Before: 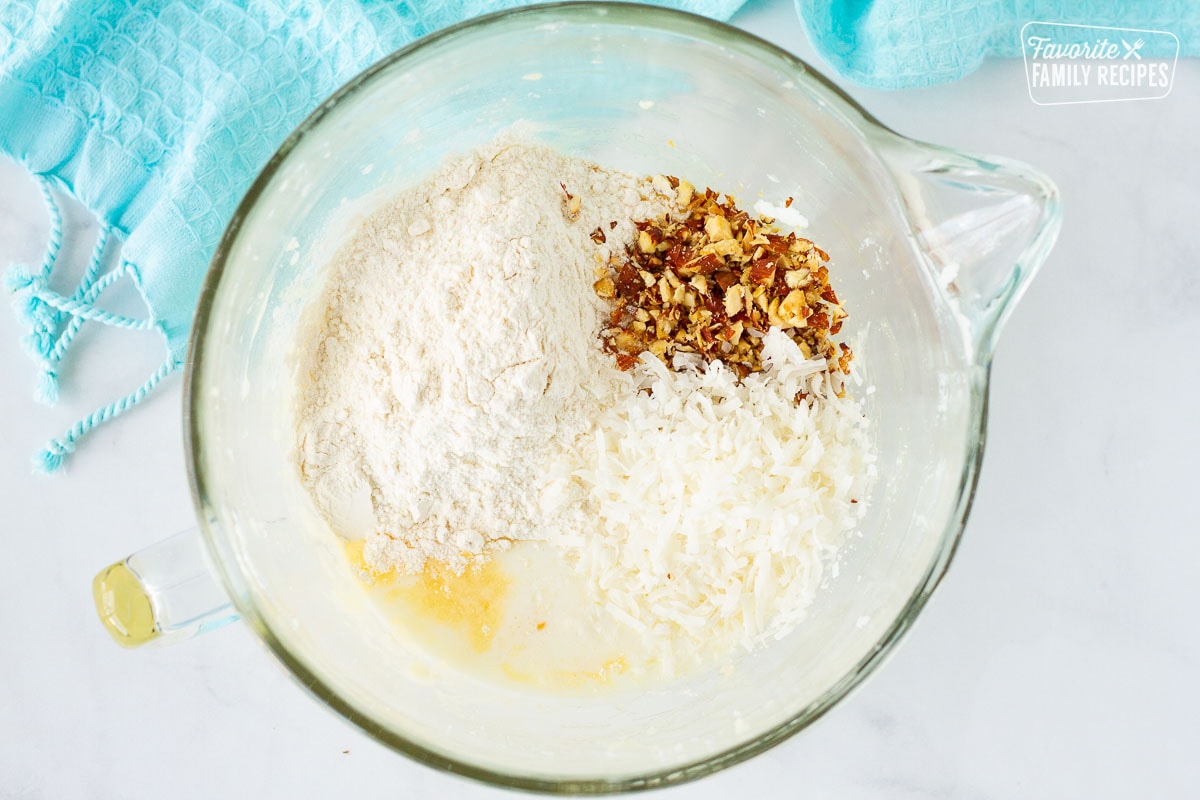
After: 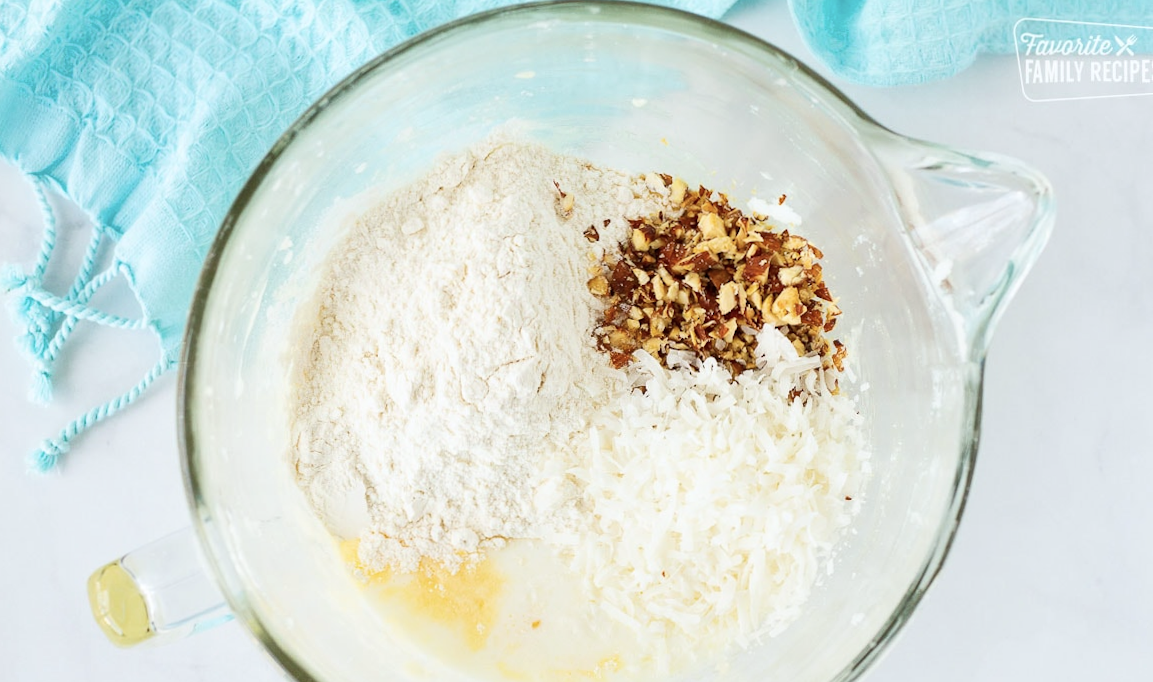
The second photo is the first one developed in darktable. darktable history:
crop and rotate: angle 0.2°, left 0.275%, right 3.127%, bottom 14.18%
white balance: red 0.986, blue 1.01
contrast brightness saturation: contrast 0.11, saturation -0.17
